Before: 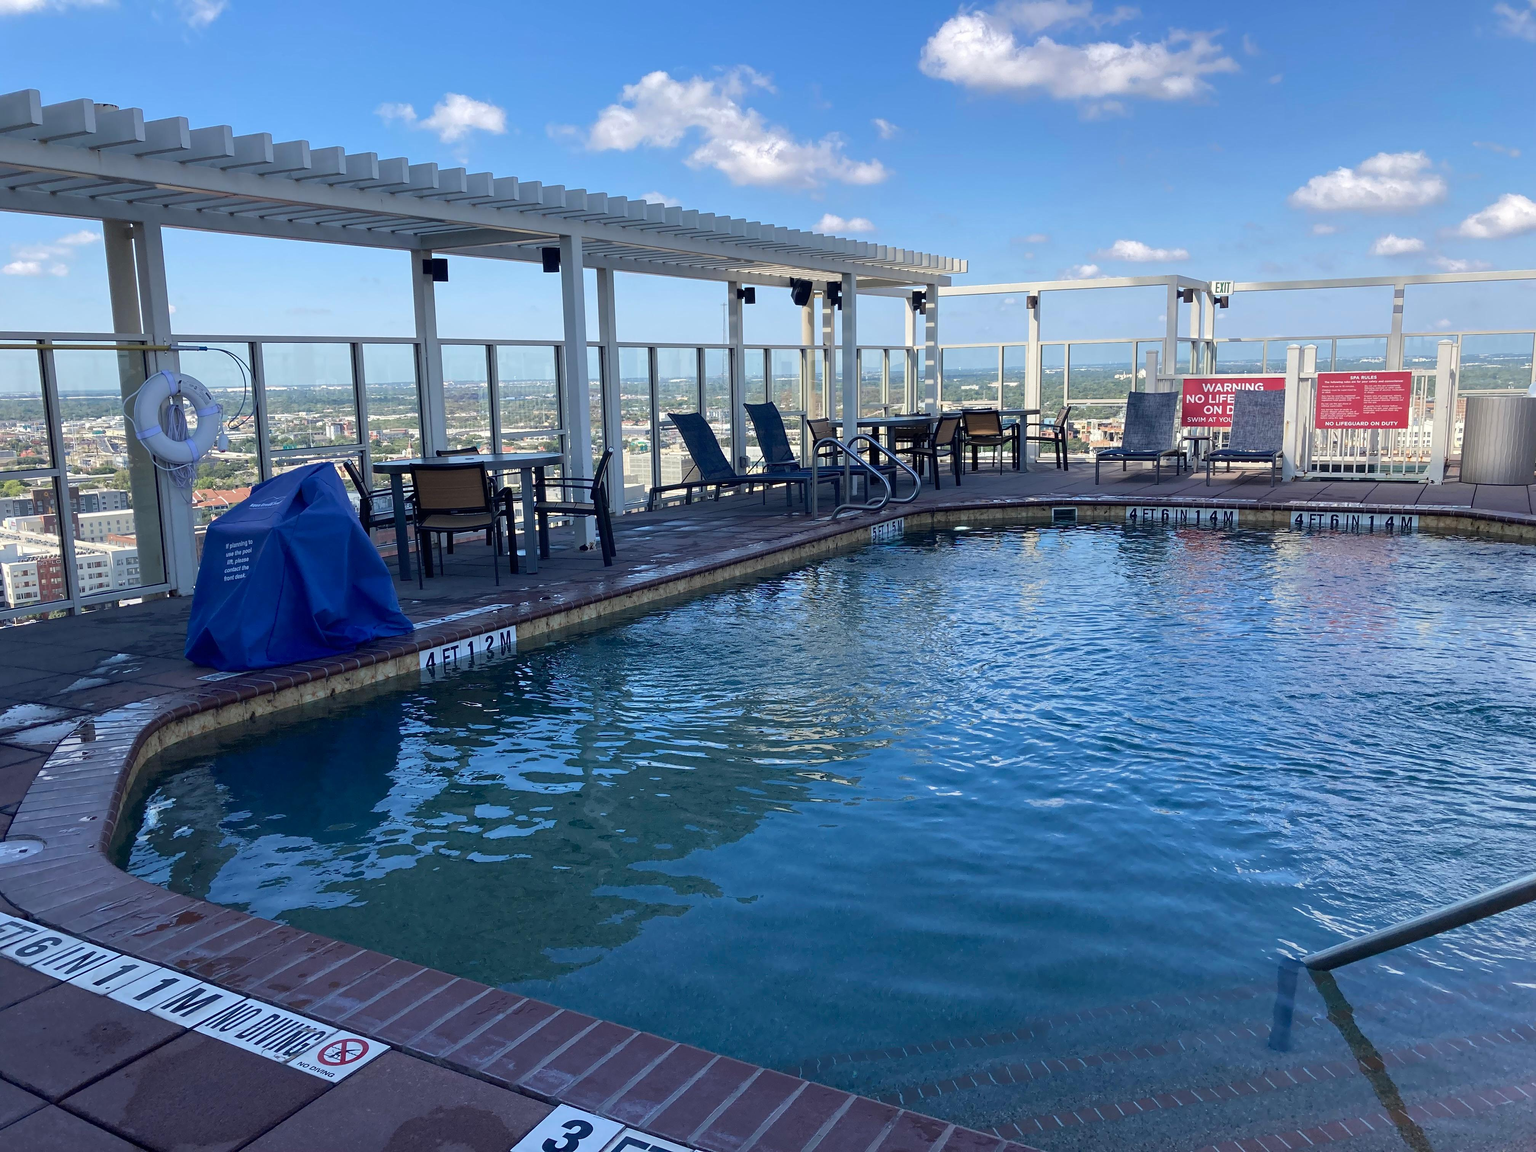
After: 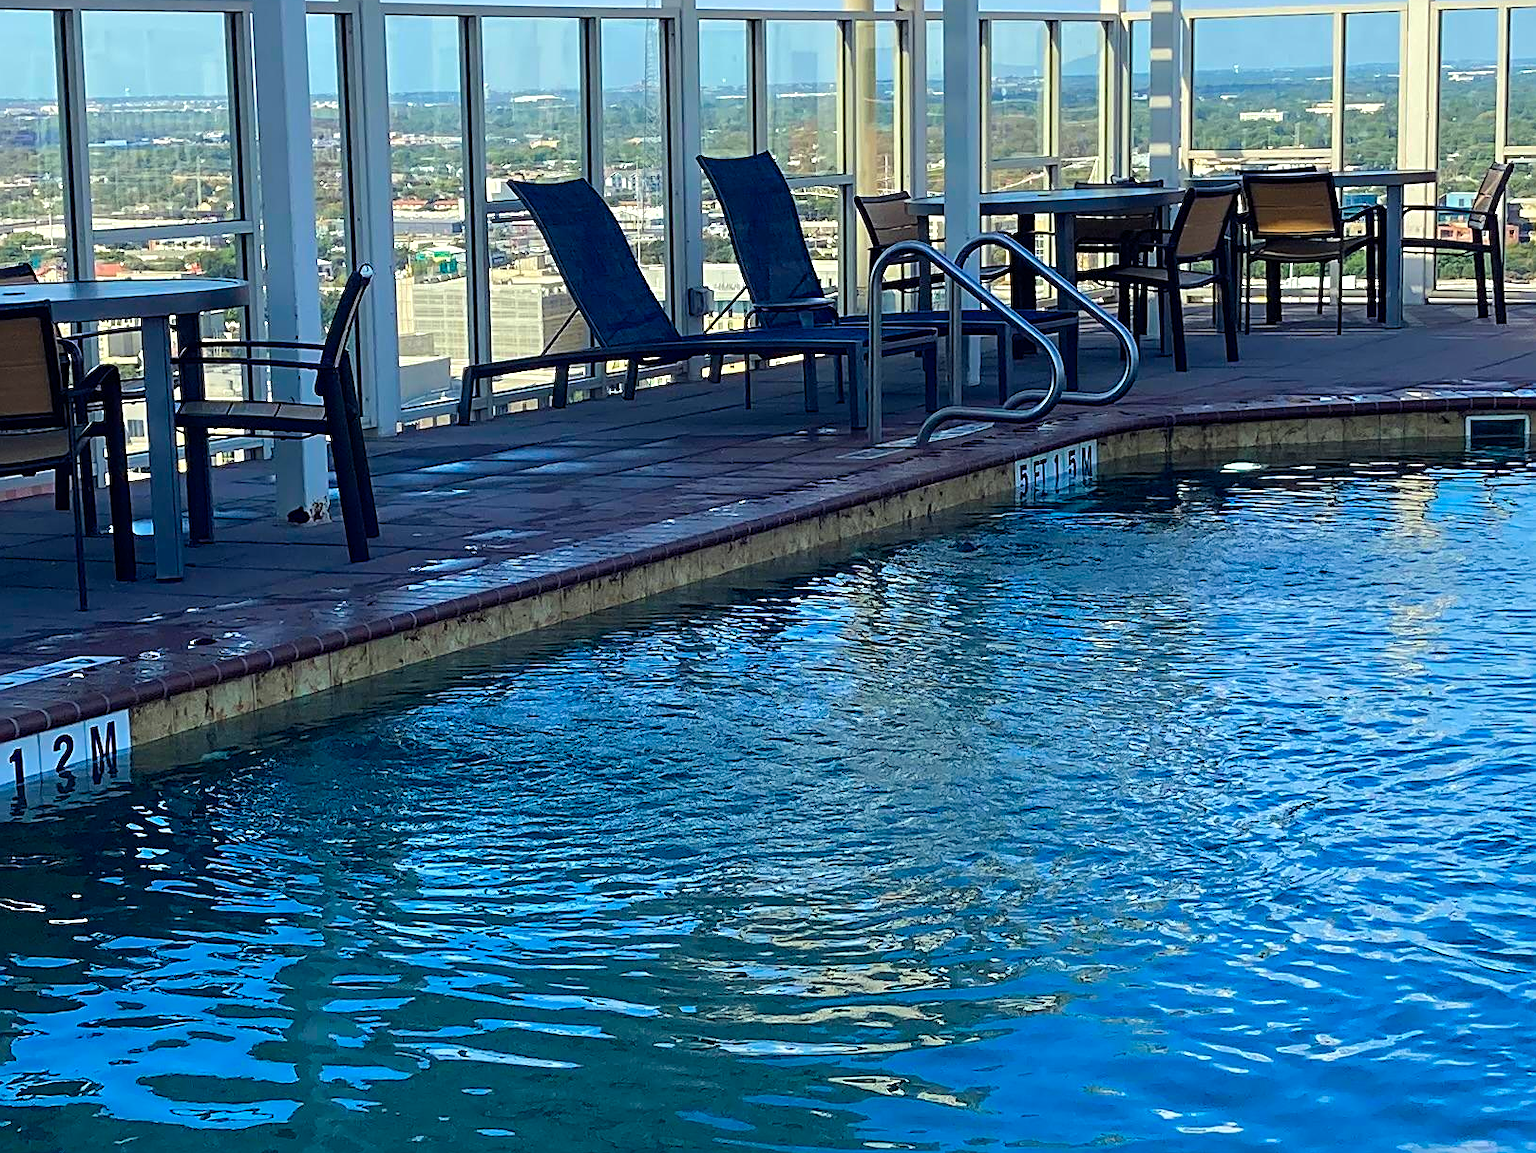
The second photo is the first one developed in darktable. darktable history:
color balance rgb: linear chroma grading › shadows 9.347%, linear chroma grading › highlights 10.895%, linear chroma grading › global chroma 14.557%, linear chroma grading › mid-tones 14.715%, perceptual saturation grading › global saturation 19.551%, global vibrance 11.554%, contrast 5.029%
crop: left 30.215%, top 29.621%, right 29.673%, bottom 30.232%
tone equalizer: edges refinement/feathering 500, mask exposure compensation -1.57 EV, preserve details no
color correction: highlights a* -4.27, highlights b* 7.19
sharpen: on, module defaults
